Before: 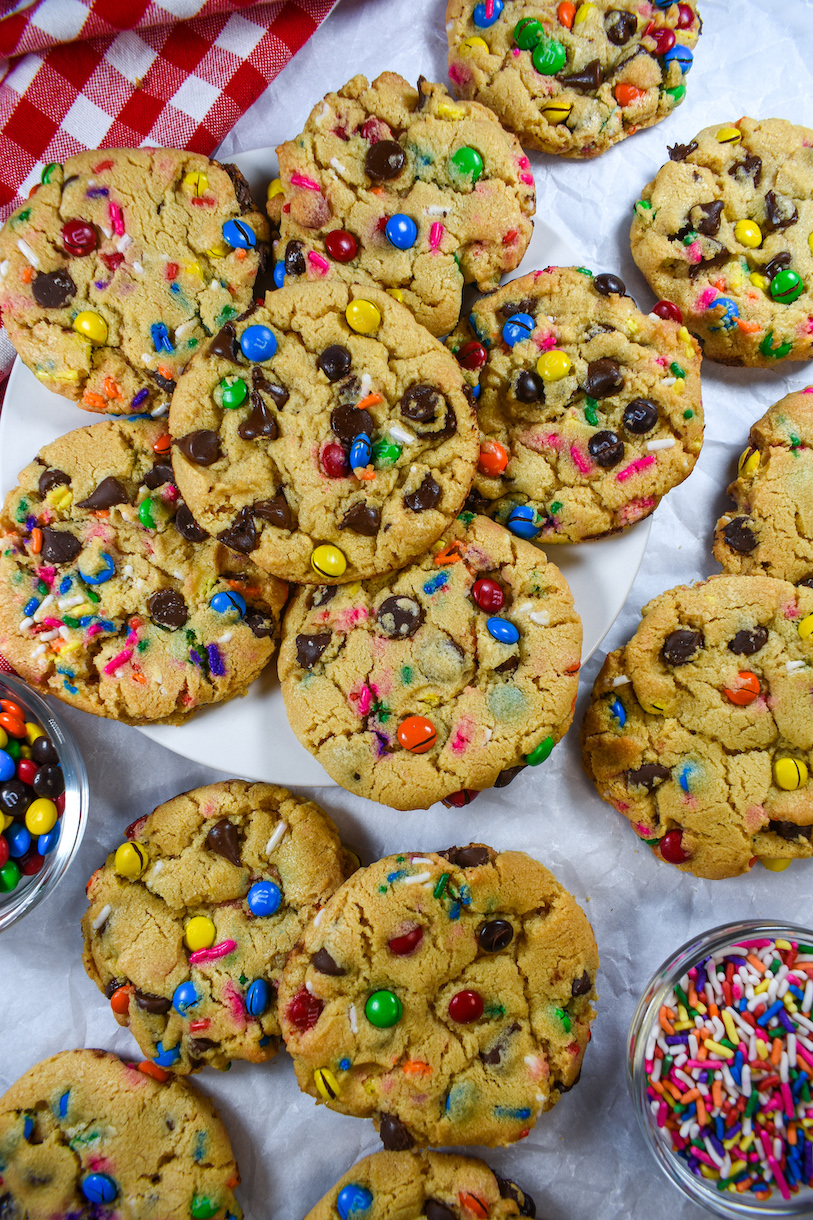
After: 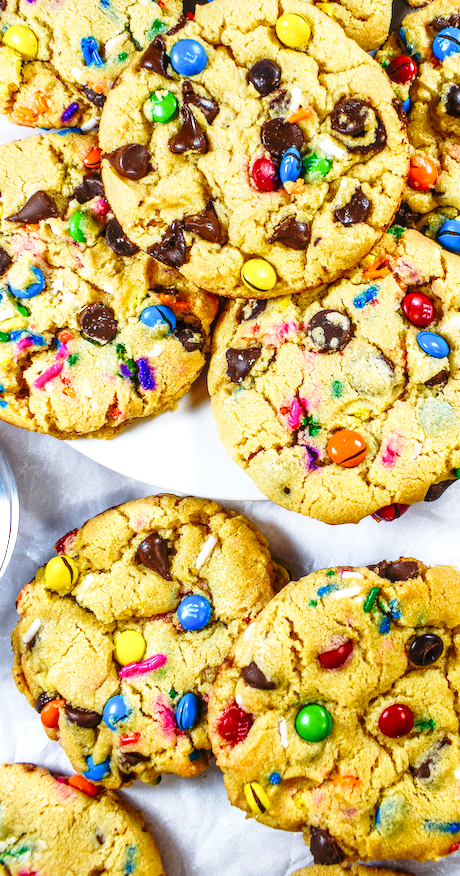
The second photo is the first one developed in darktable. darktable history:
crop: left 8.698%, top 23.491%, right 34.718%, bottom 4.656%
exposure: black level correction 0.001, exposure 0.498 EV, compensate highlight preservation false
local contrast: on, module defaults
base curve: curves: ch0 [(0, 0) (0.028, 0.03) (0.121, 0.232) (0.46, 0.748) (0.859, 0.968) (1, 1)], preserve colors none
